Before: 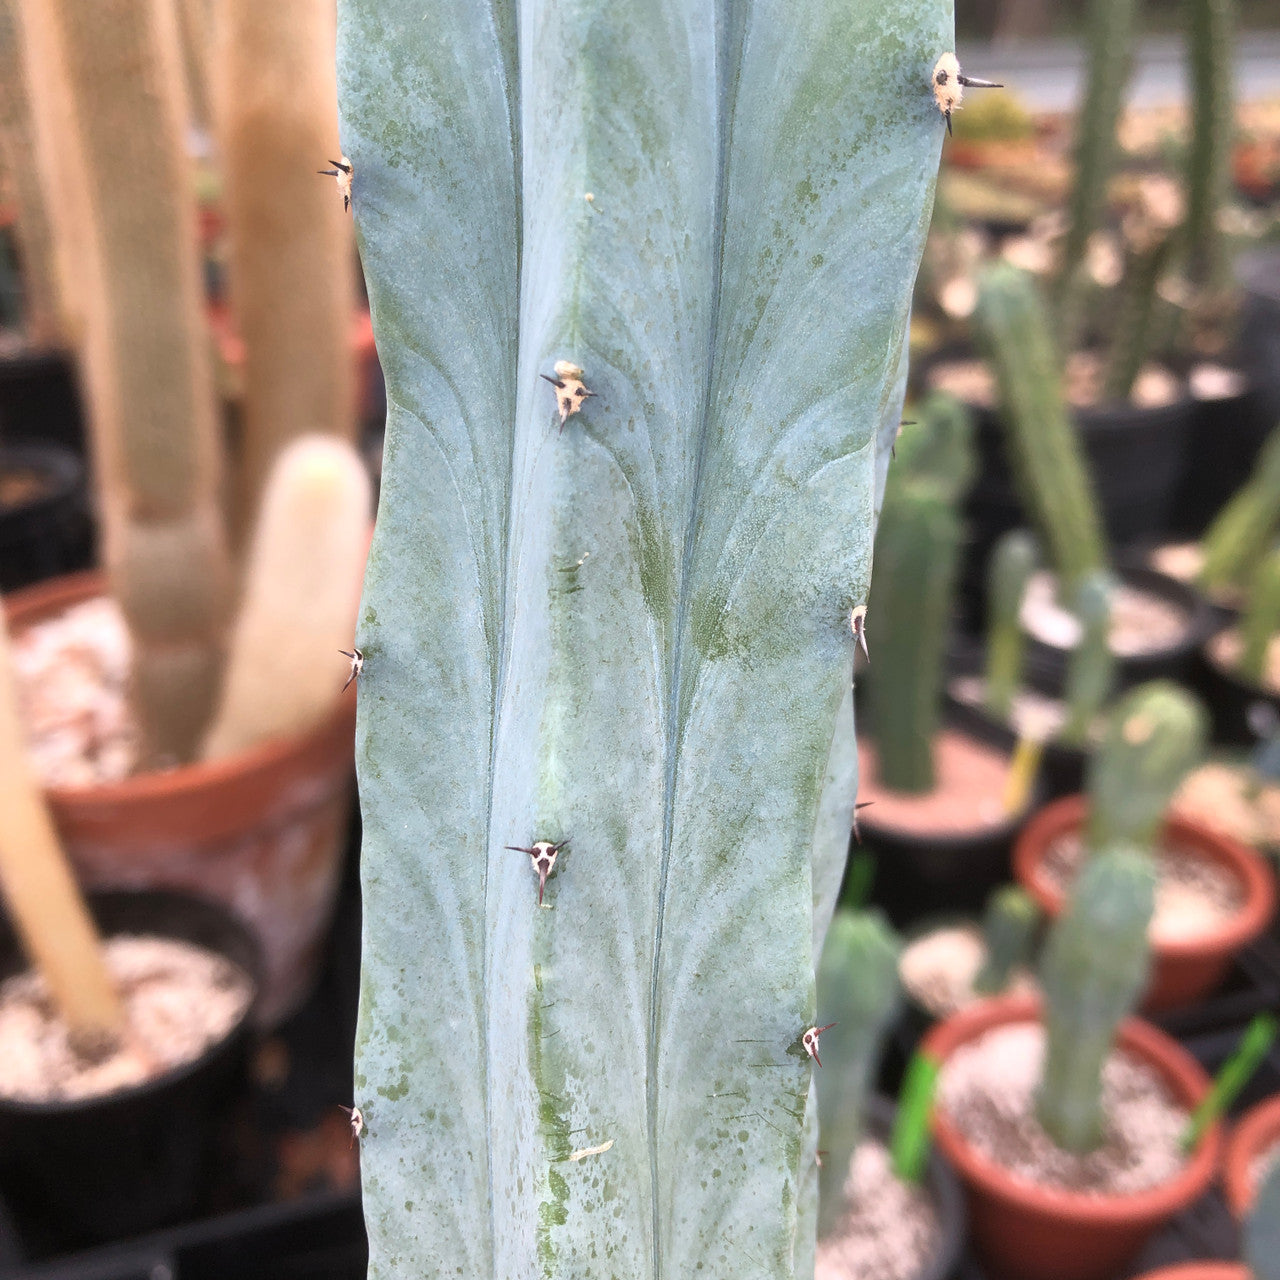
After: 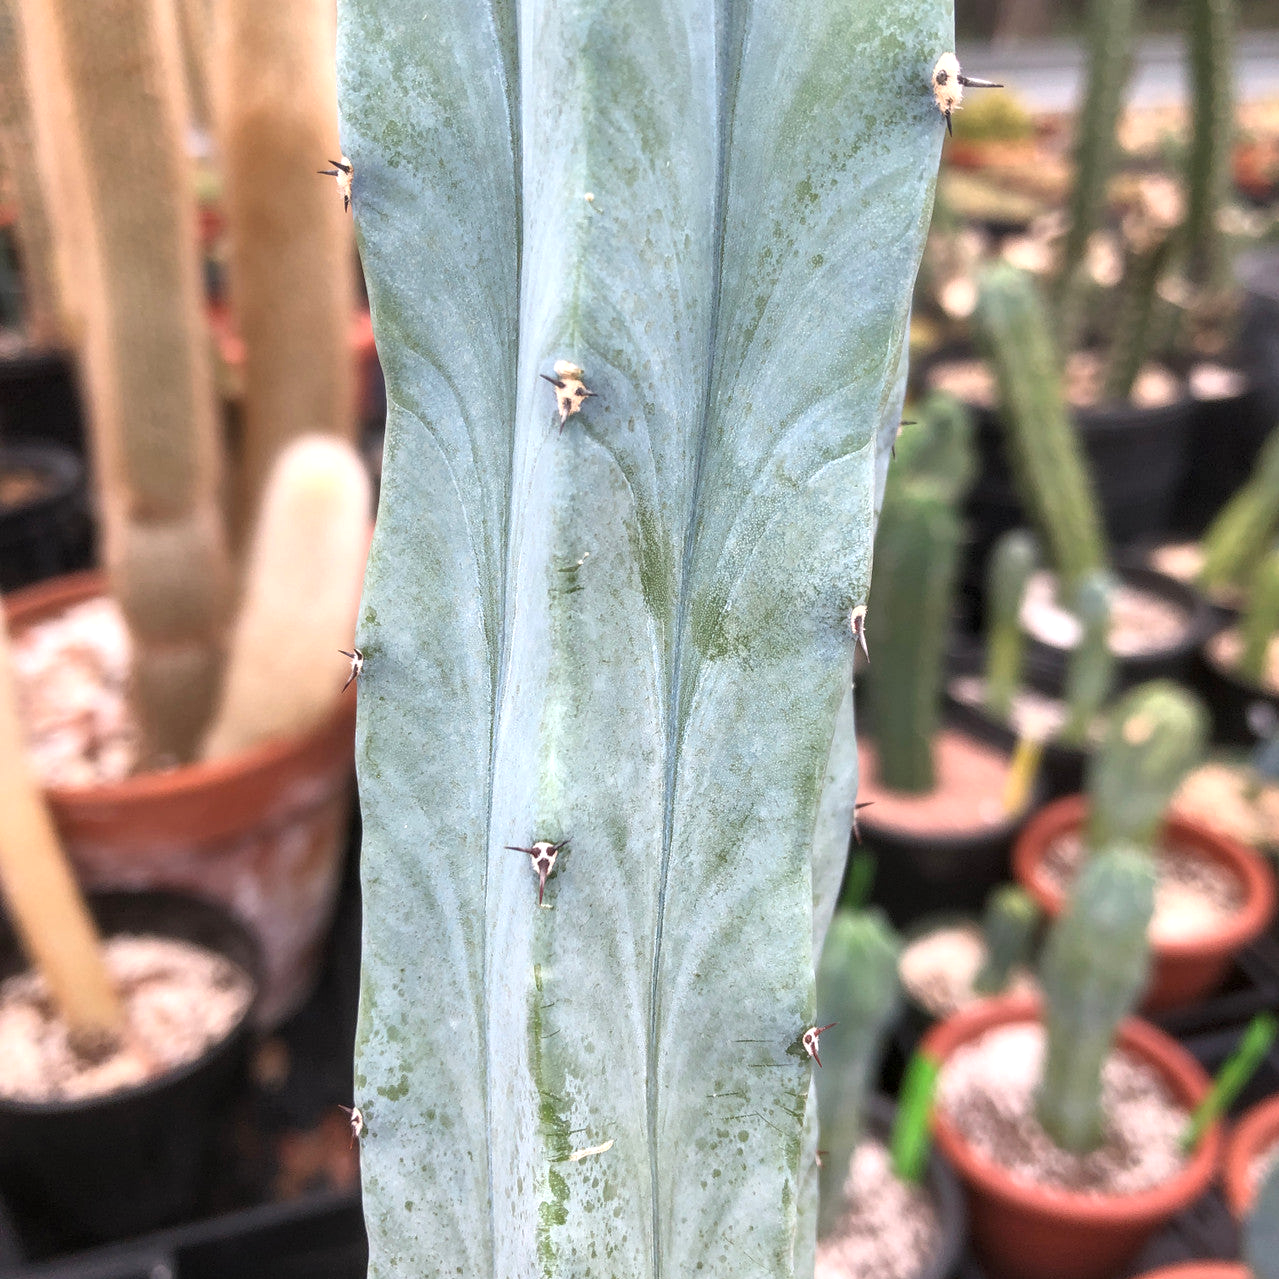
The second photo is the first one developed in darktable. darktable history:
exposure: black level correction 0.001, exposure 0.191 EV, compensate highlight preservation false
local contrast: on, module defaults
